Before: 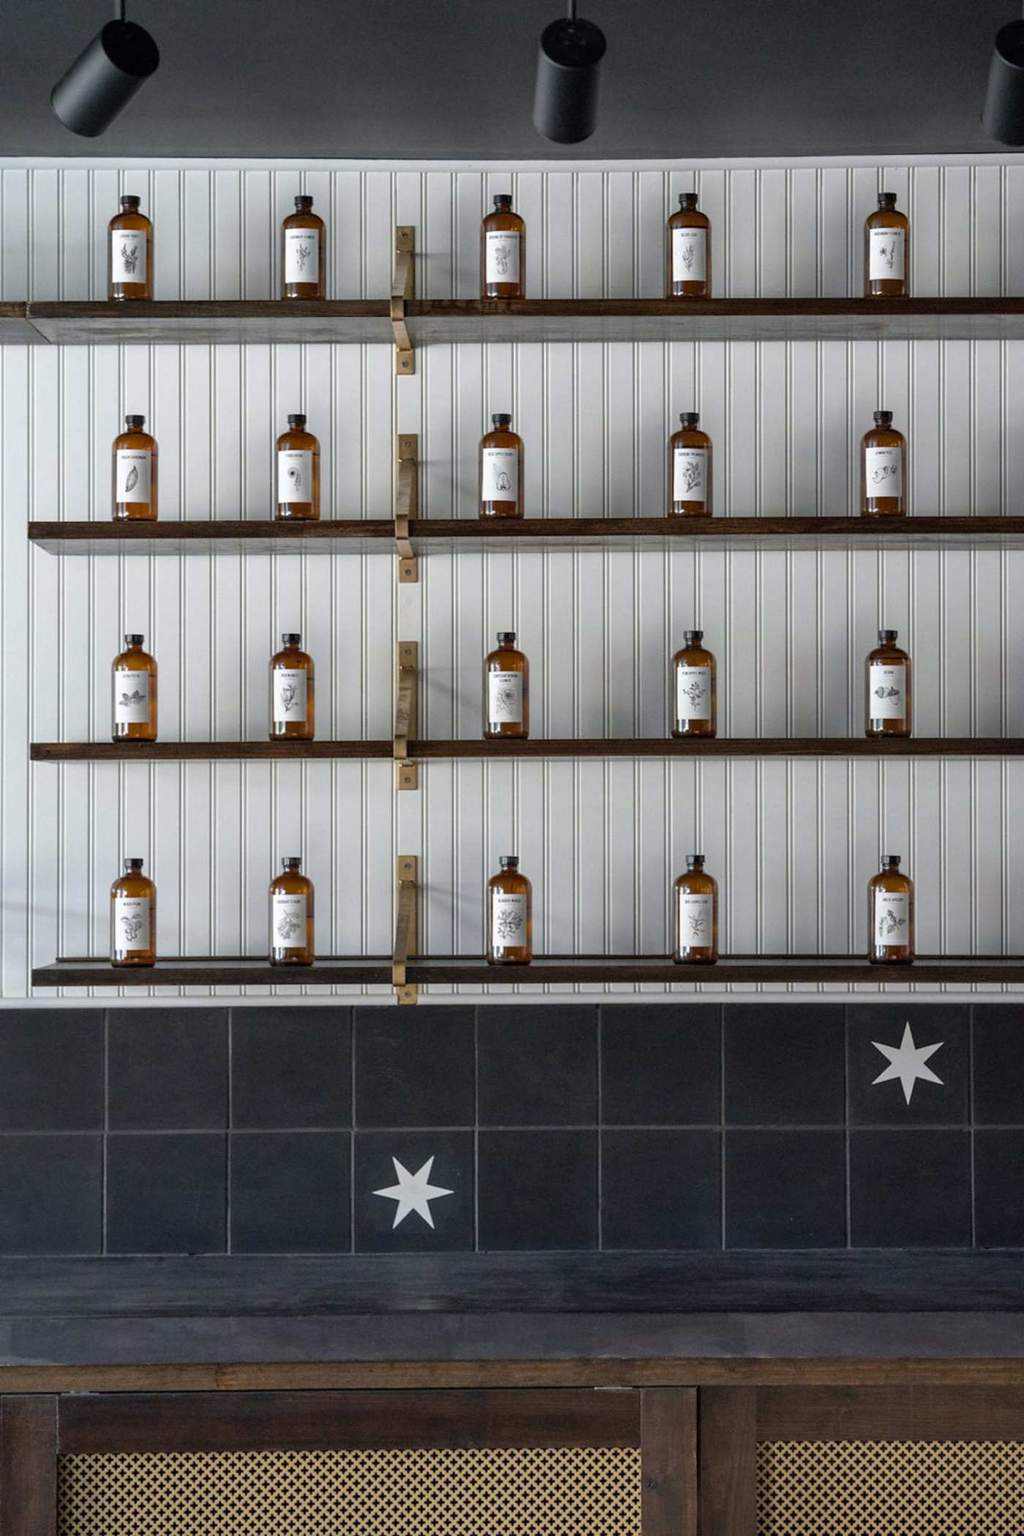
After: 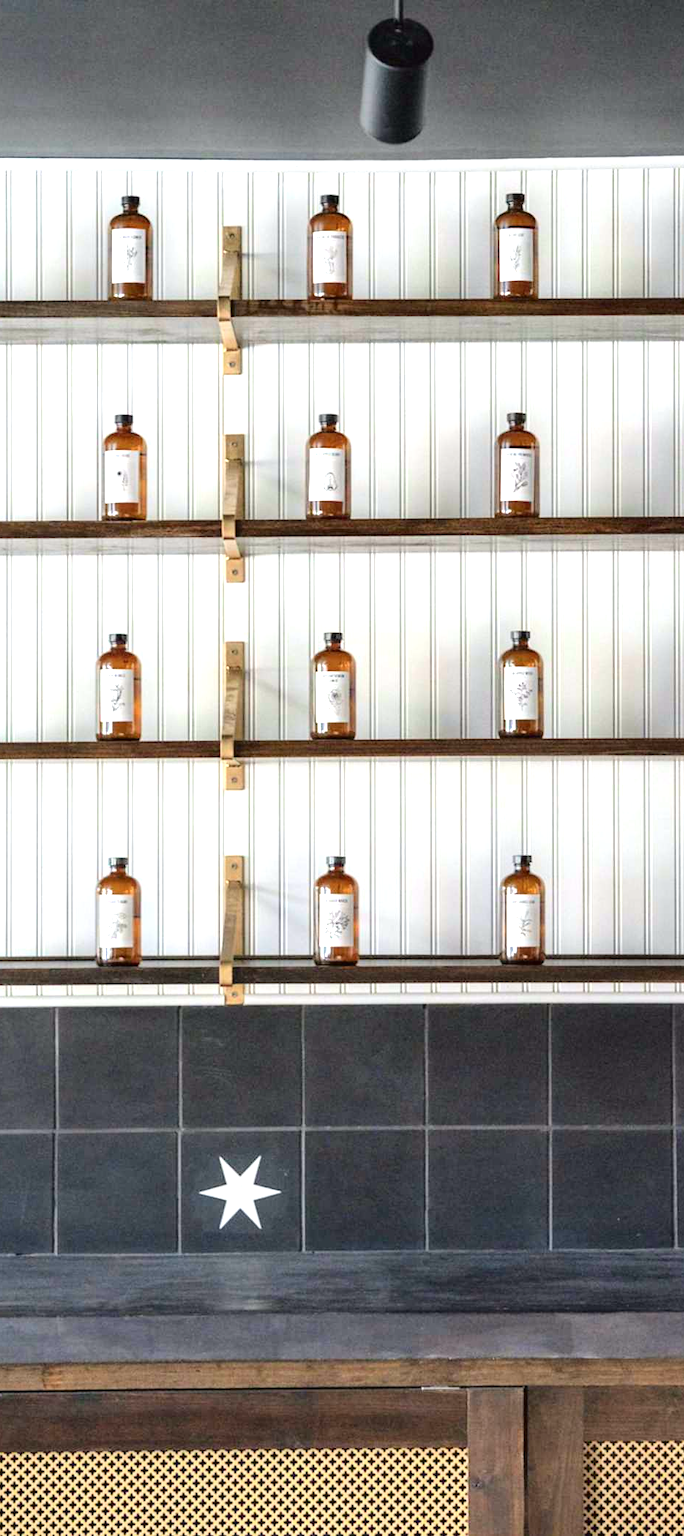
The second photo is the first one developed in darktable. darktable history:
crop: left 16.978%, right 16.167%
shadows and highlights: shadows -8.97, white point adjustment 1.51, highlights 11.7
tone curve: curves: ch0 [(0, 0.01) (0.052, 0.045) (0.136, 0.133) (0.29, 0.332) (0.453, 0.531) (0.676, 0.751) (0.89, 0.919) (1, 1)]; ch1 [(0, 0) (0.094, 0.081) (0.285, 0.299) (0.385, 0.403) (0.447, 0.429) (0.495, 0.496) (0.544, 0.552) (0.589, 0.612) (0.722, 0.728) (1, 1)]; ch2 [(0, 0) (0.257, 0.217) (0.43, 0.421) (0.498, 0.507) (0.531, 0.544) (0.56, 0.579) (0.625, 0.642) (1, 1)], color space Lab, independent channels, preserve colors none
exposure: black level correction 0, exposure 1.105 EV, compensate highlight preservation false
